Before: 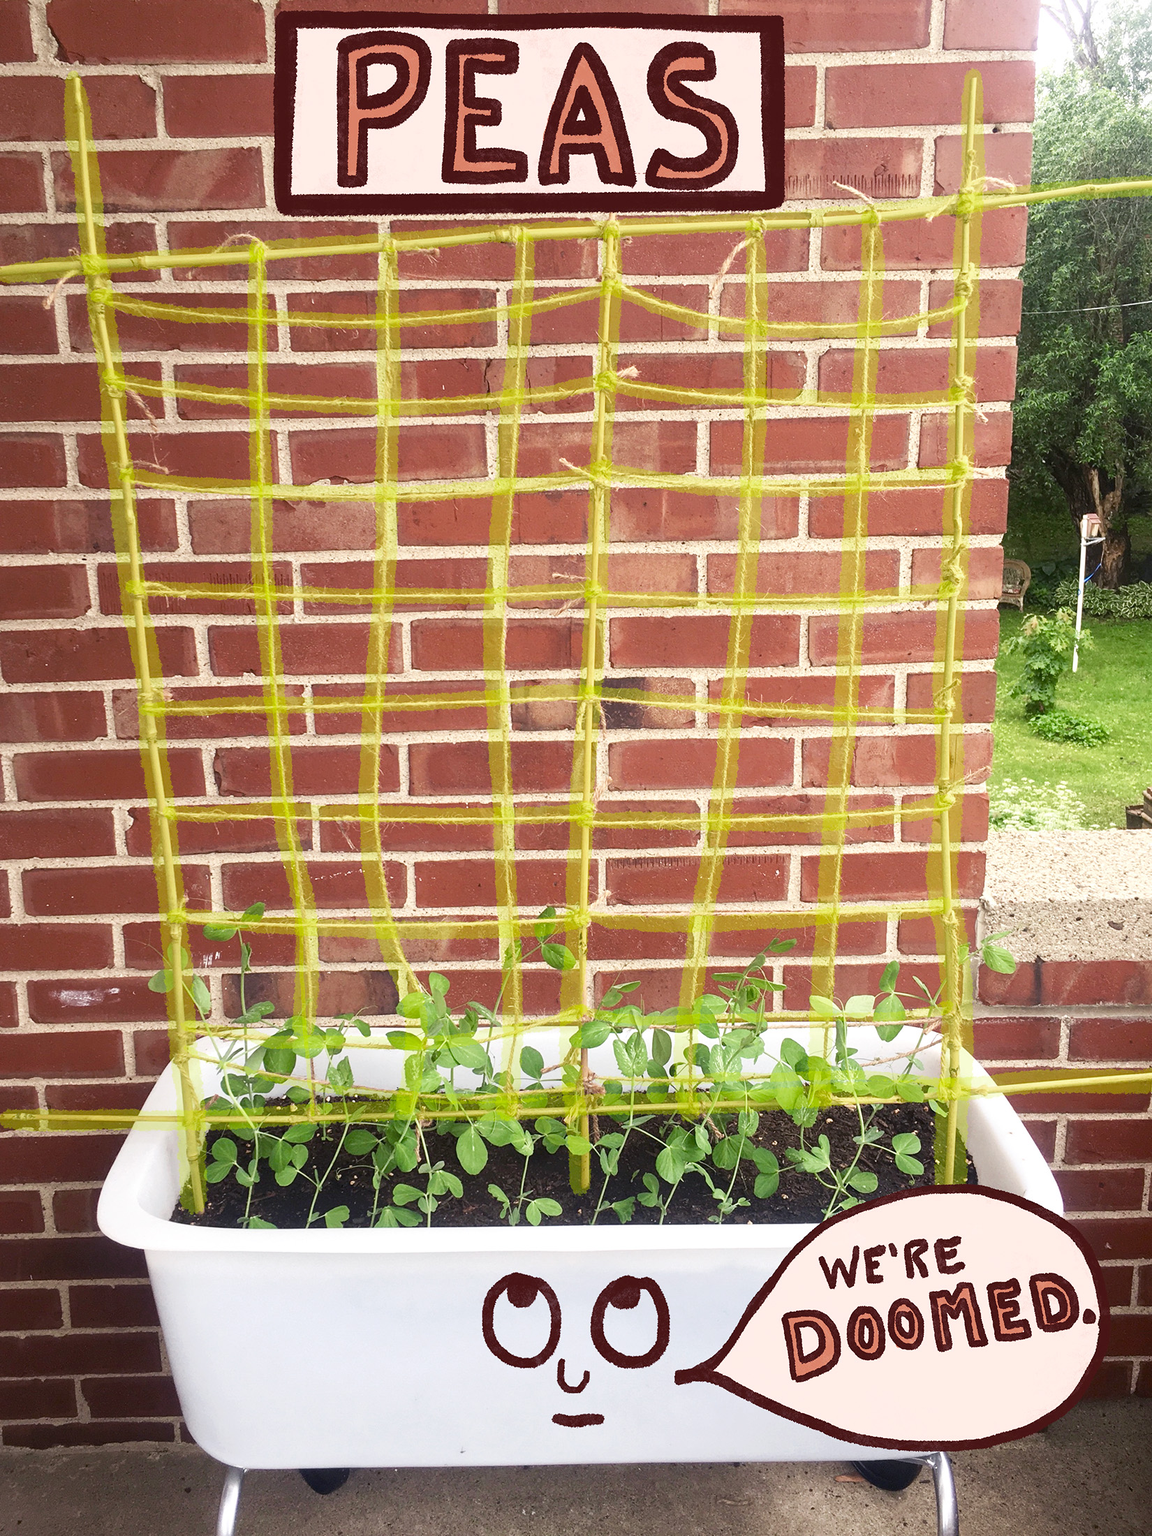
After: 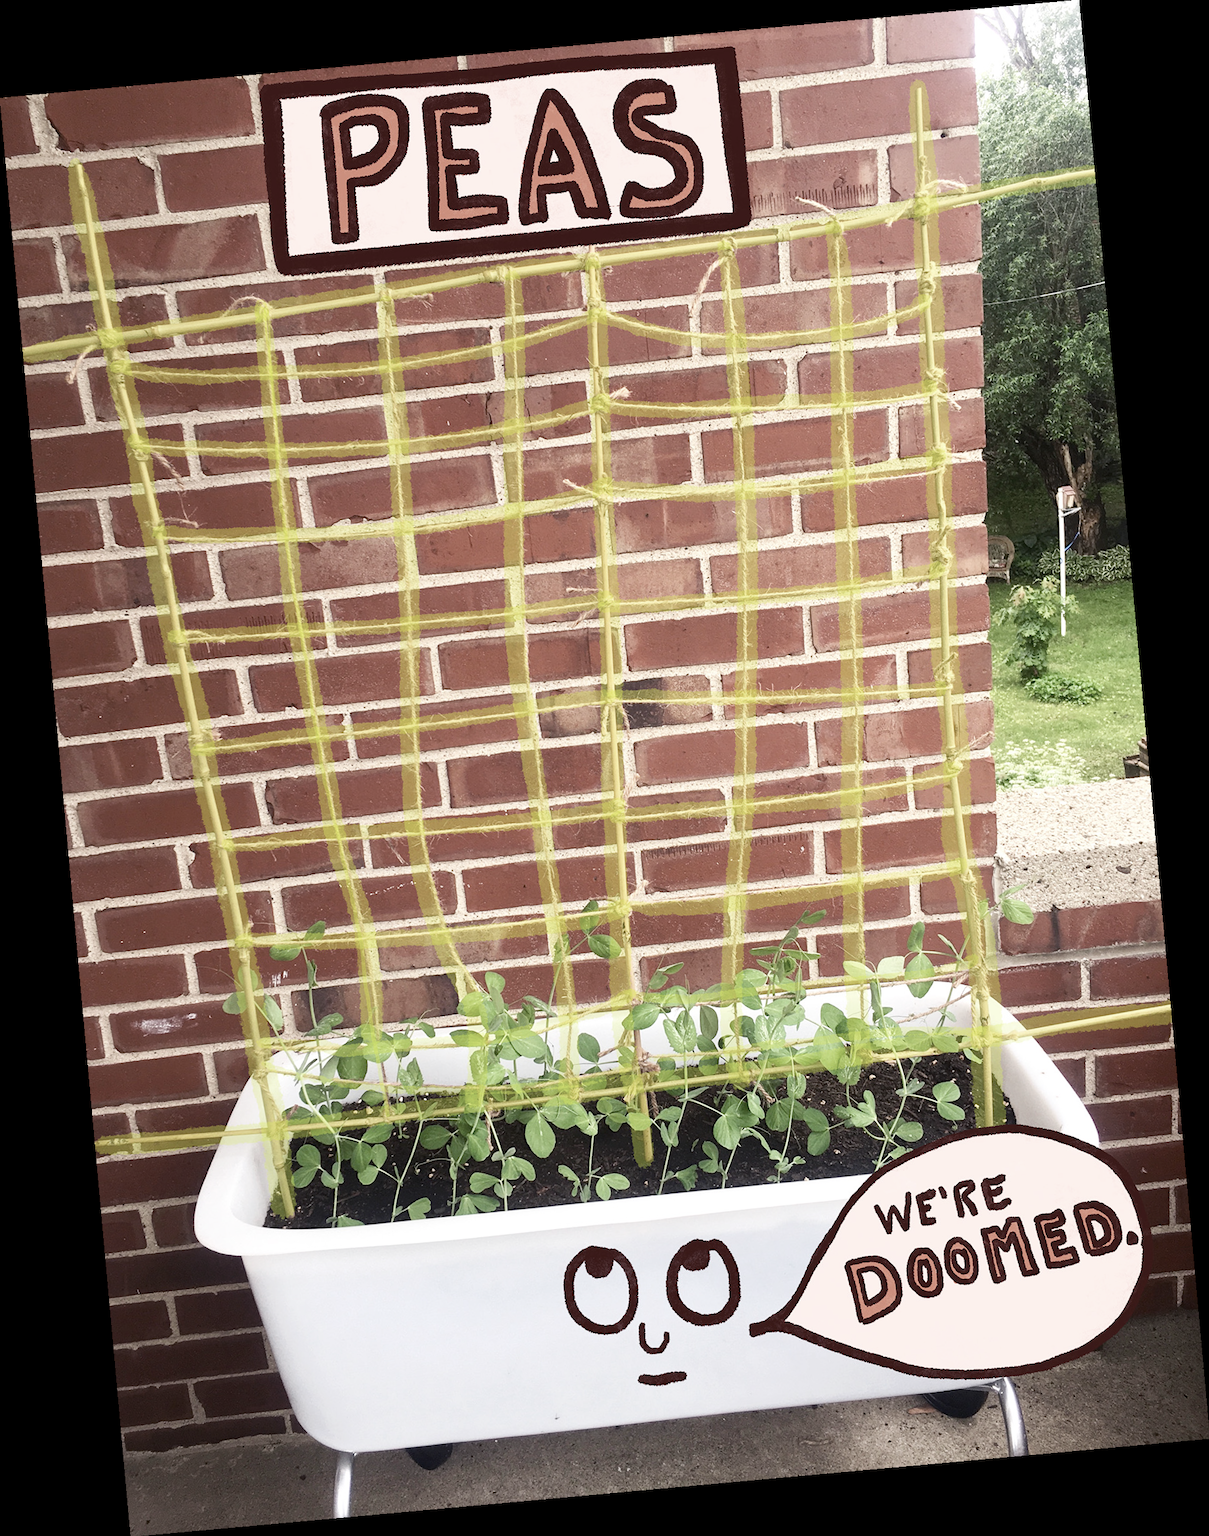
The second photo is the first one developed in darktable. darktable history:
rotate and perspective: rotation -5.2°, automatic cropping off
contrast brightness saturation: contrast 0.1, saturation -0.36
